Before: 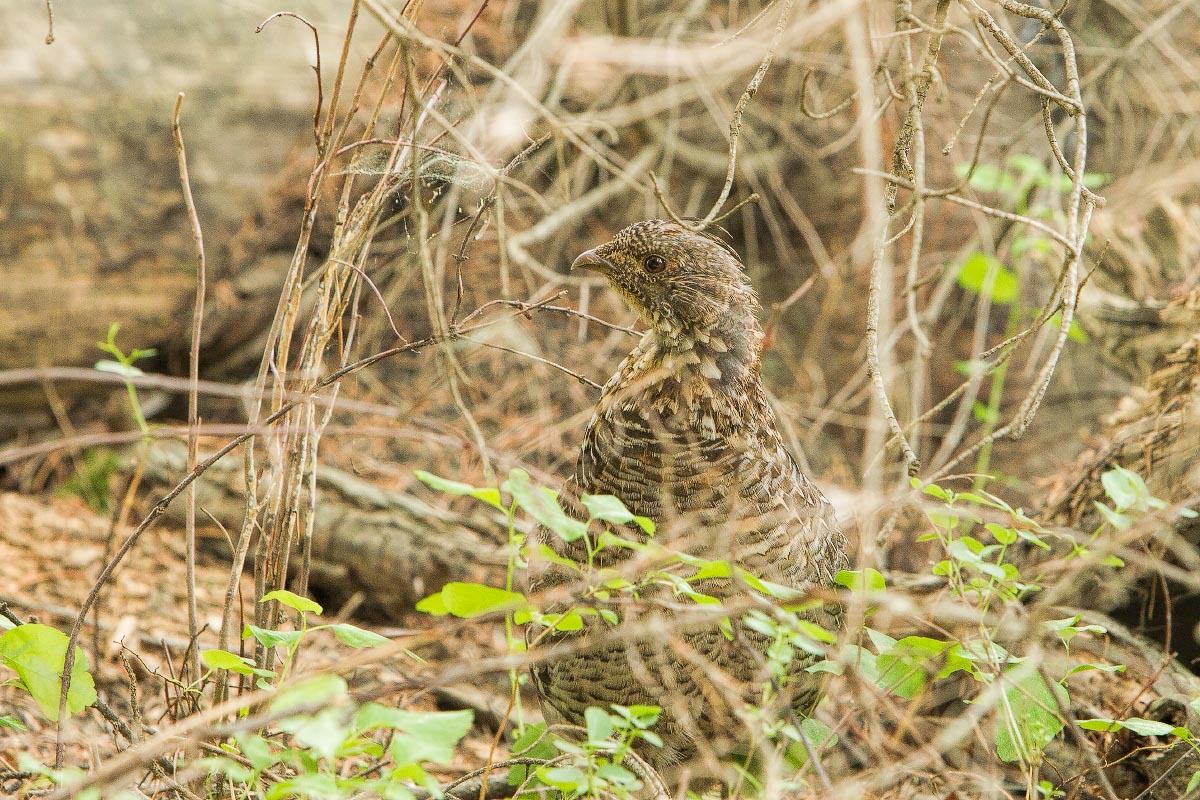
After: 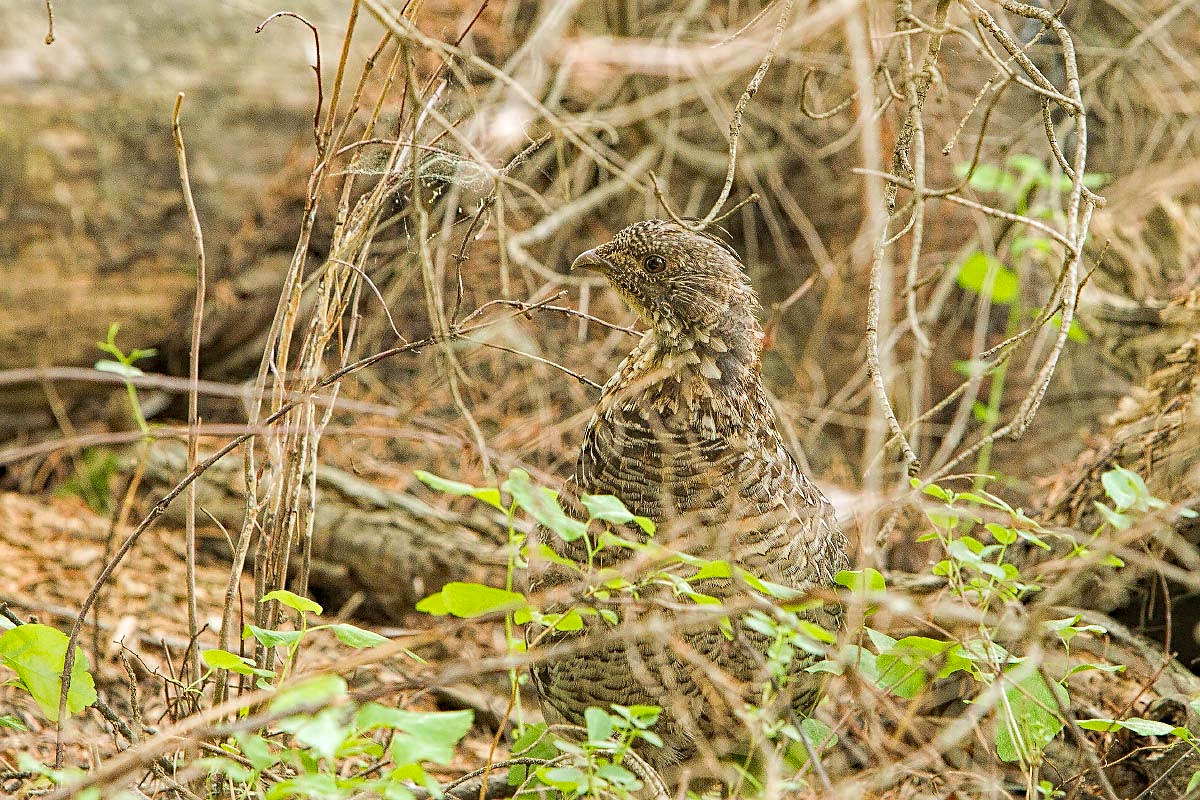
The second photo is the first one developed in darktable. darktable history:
sharpen: amount 0.471
haze removal: strength 0.41, distance 0.218, compatibility mode true, adaptive false
